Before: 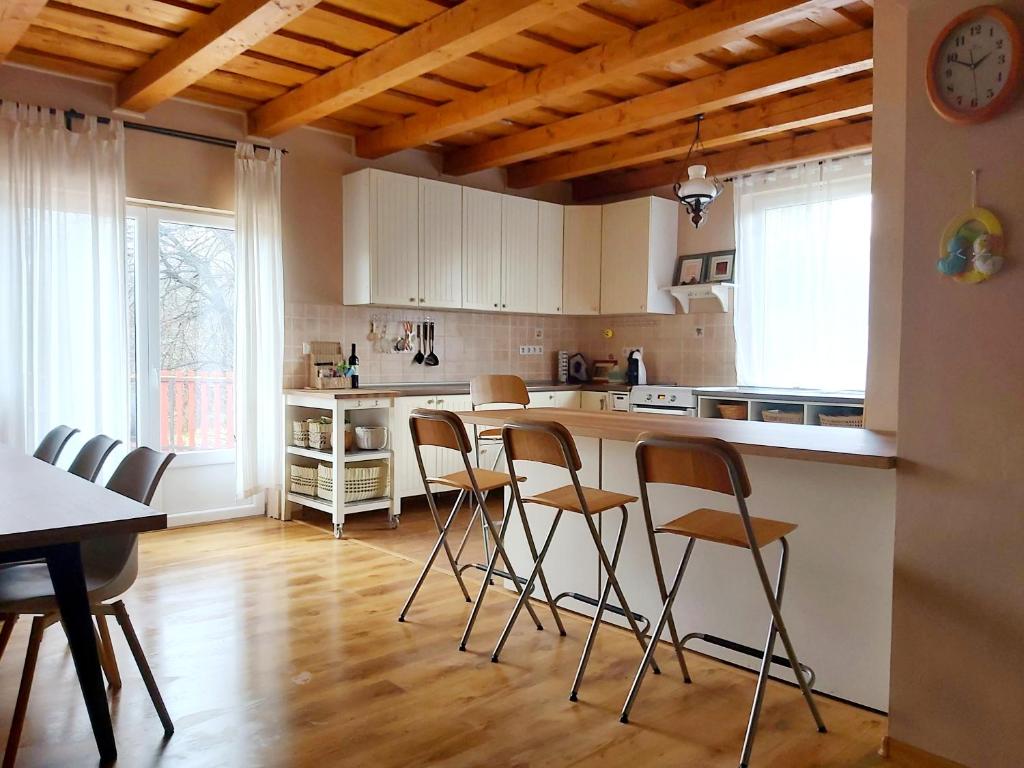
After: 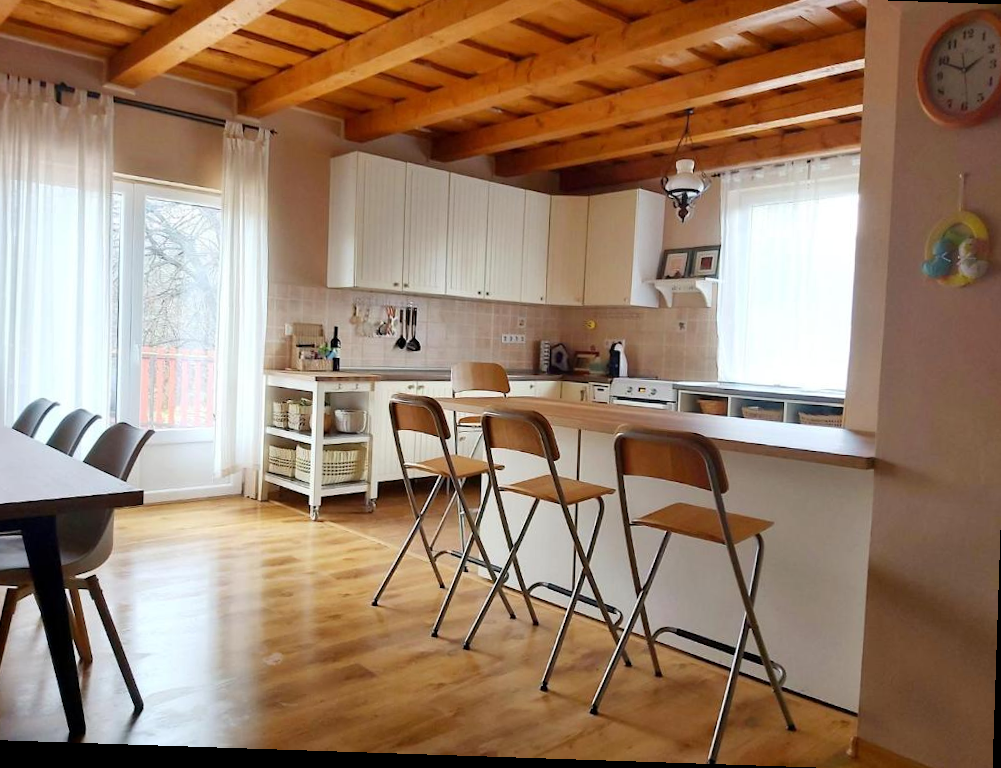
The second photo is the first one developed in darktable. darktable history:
crop and rotate: angle -1.92°, left 3.086%, top 3.682%, right 1.407%, bottom 0.512%
